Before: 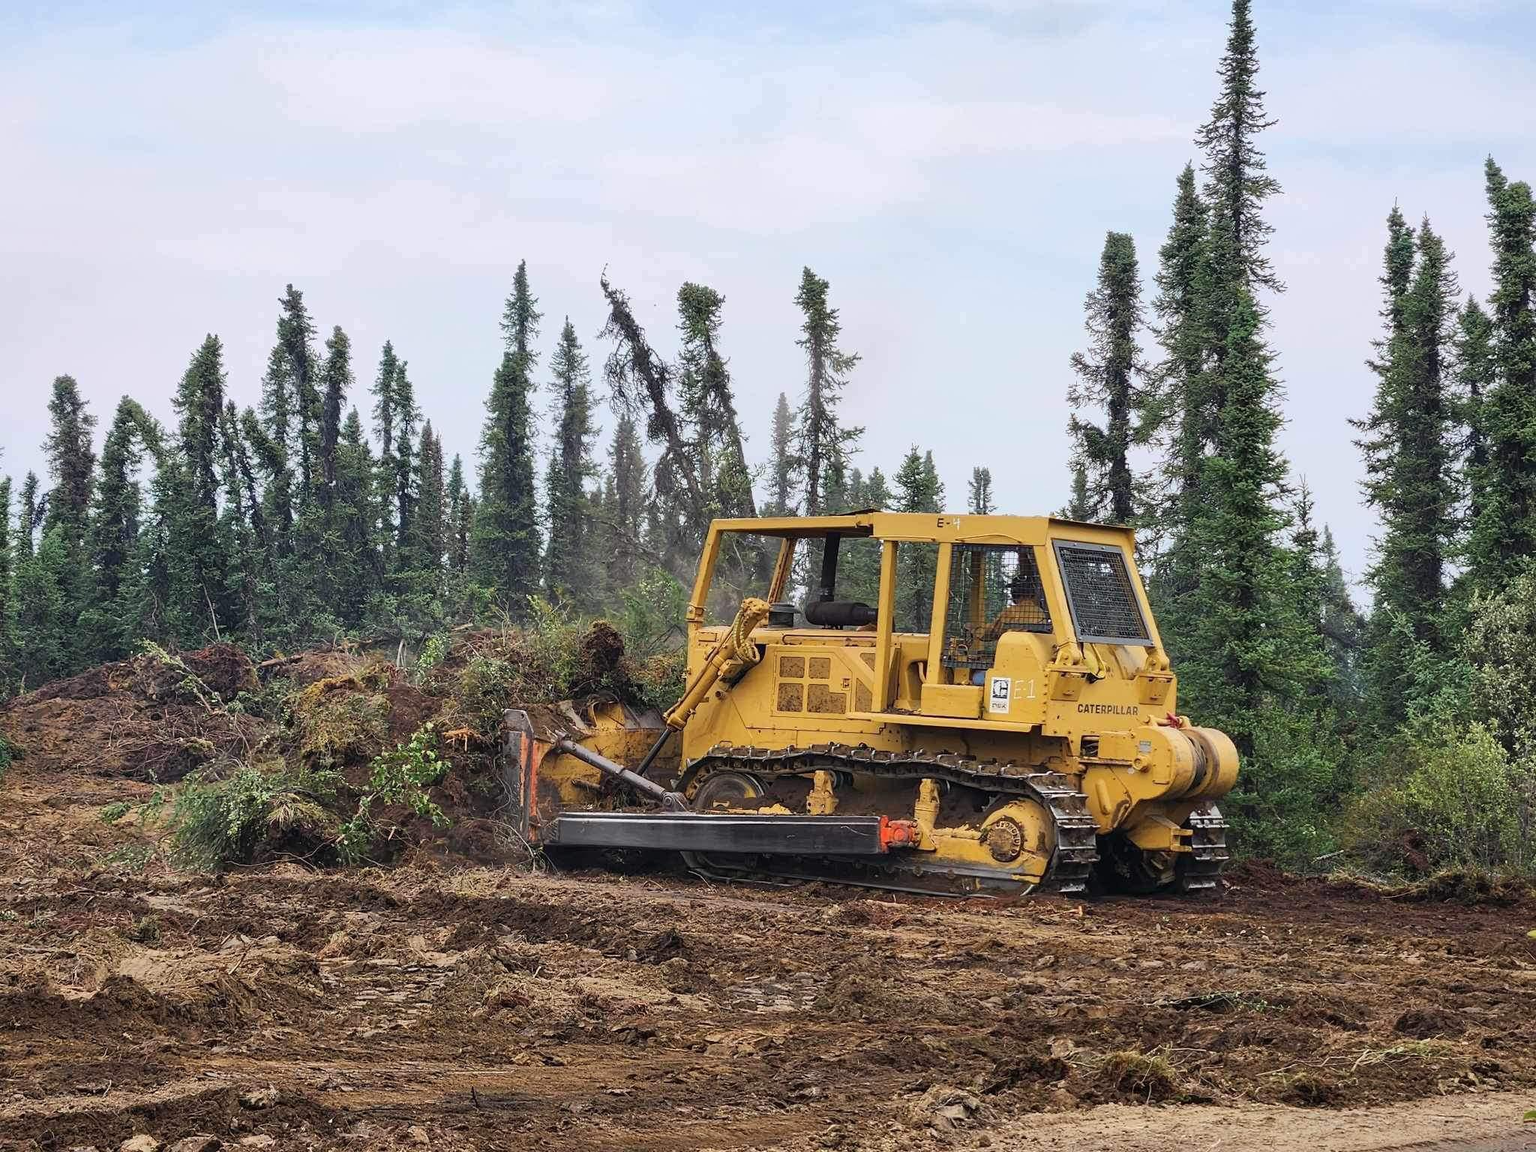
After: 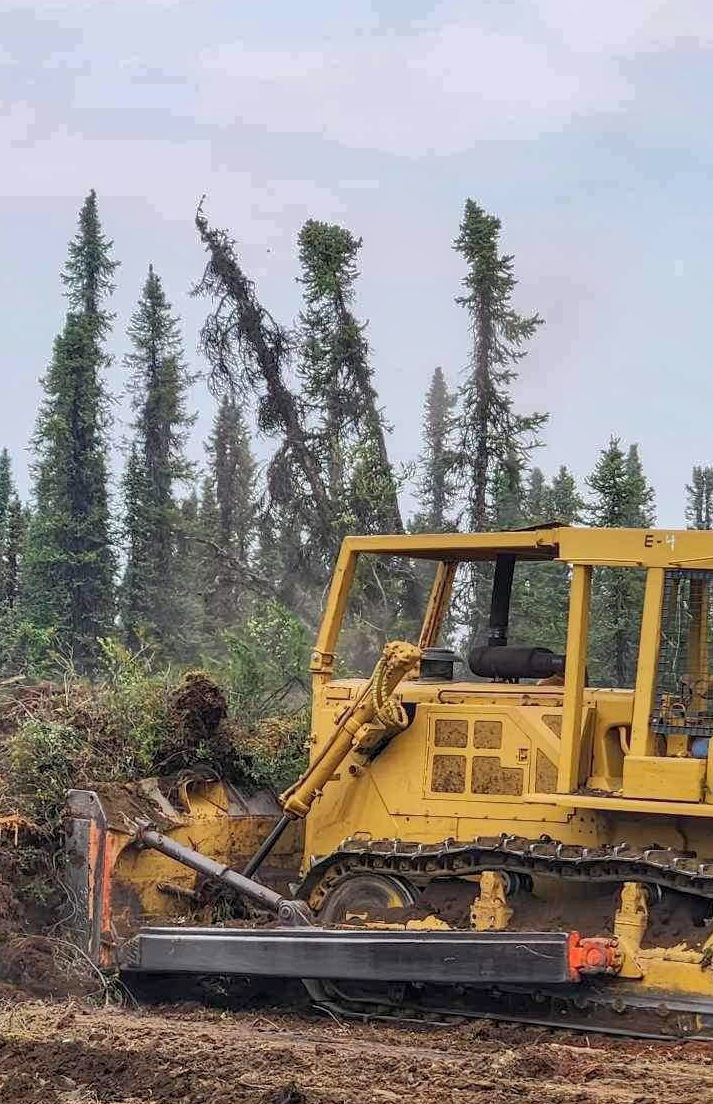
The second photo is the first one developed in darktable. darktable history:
shadows and highlights: on, module defaults
local contrast: on, module defaults
crop and rotate: left 29.568%, top 10.169%, right 35.576%, bottom 17.904%
tone curve: curves: ch0 [(0, 0) (0.003, 0.003) (0.011, 0.011) (0.025, 0.025) (0.044, 0.044) (0.069, 0.069) (0.1, 0.099) (0.136, 0.135) (0.177, 0.176) (0.224, 0.223) (0.277, 0.275) (0.335, 0.333) (0.399, 0.396) (0.468, 0.465) (0.543, 0.546) (0.623, 0.625) (0.709, 0.711) (0.801, 0.802) (0.898, 0.898) (1, 1)], color space Lab, independent channels, preserve colors none
